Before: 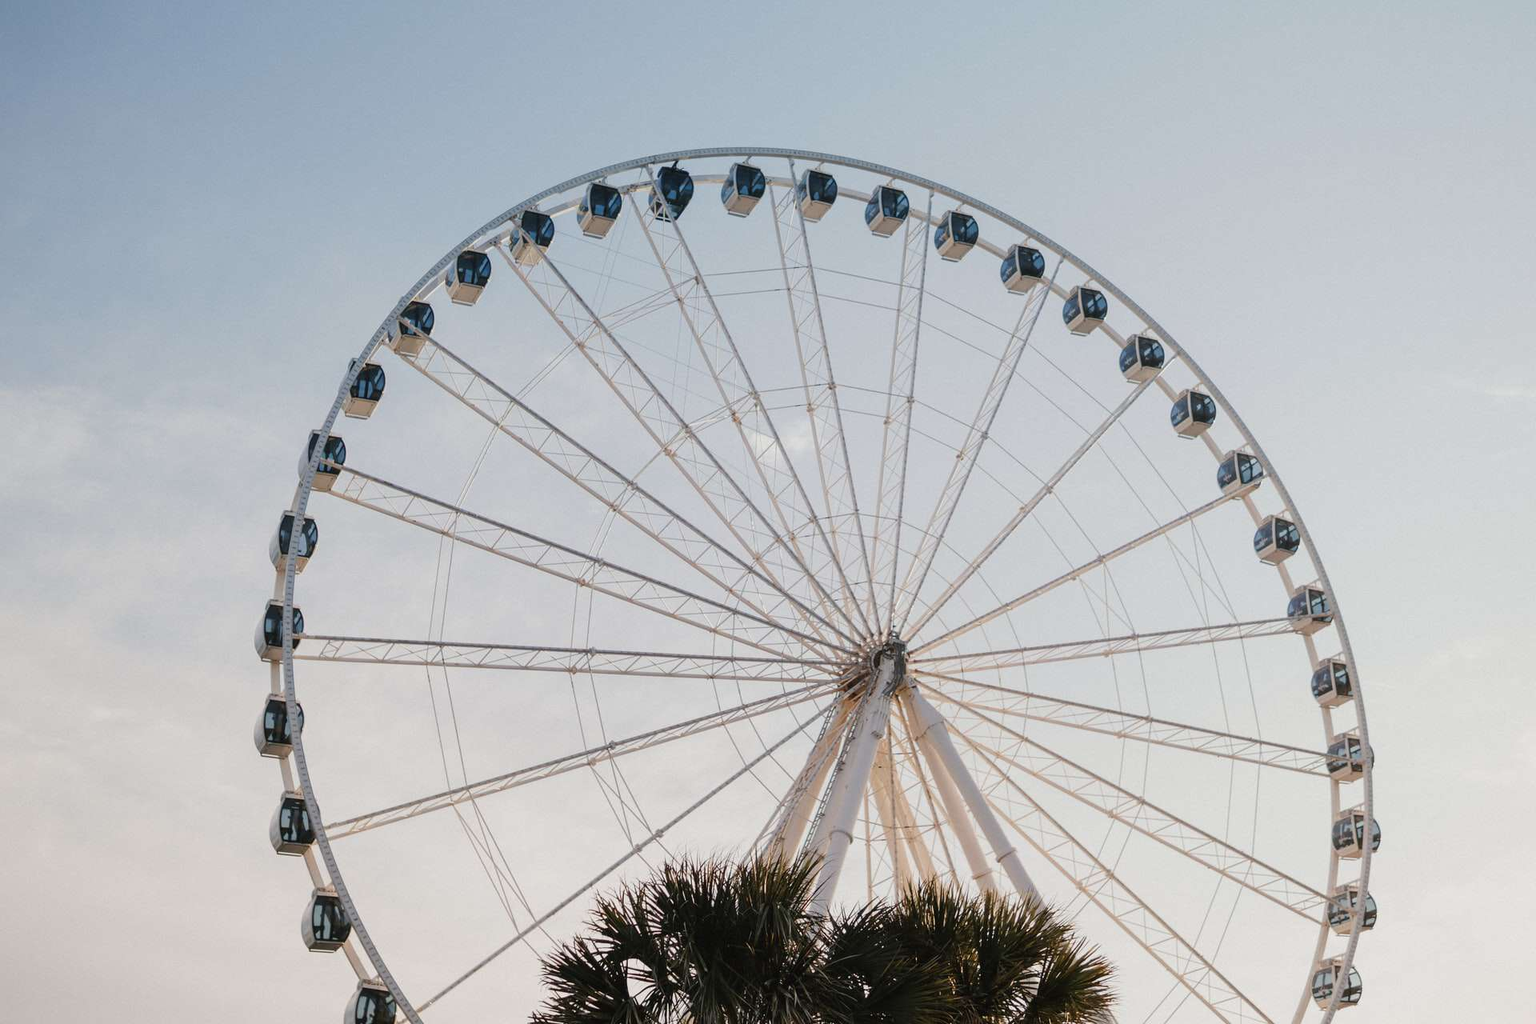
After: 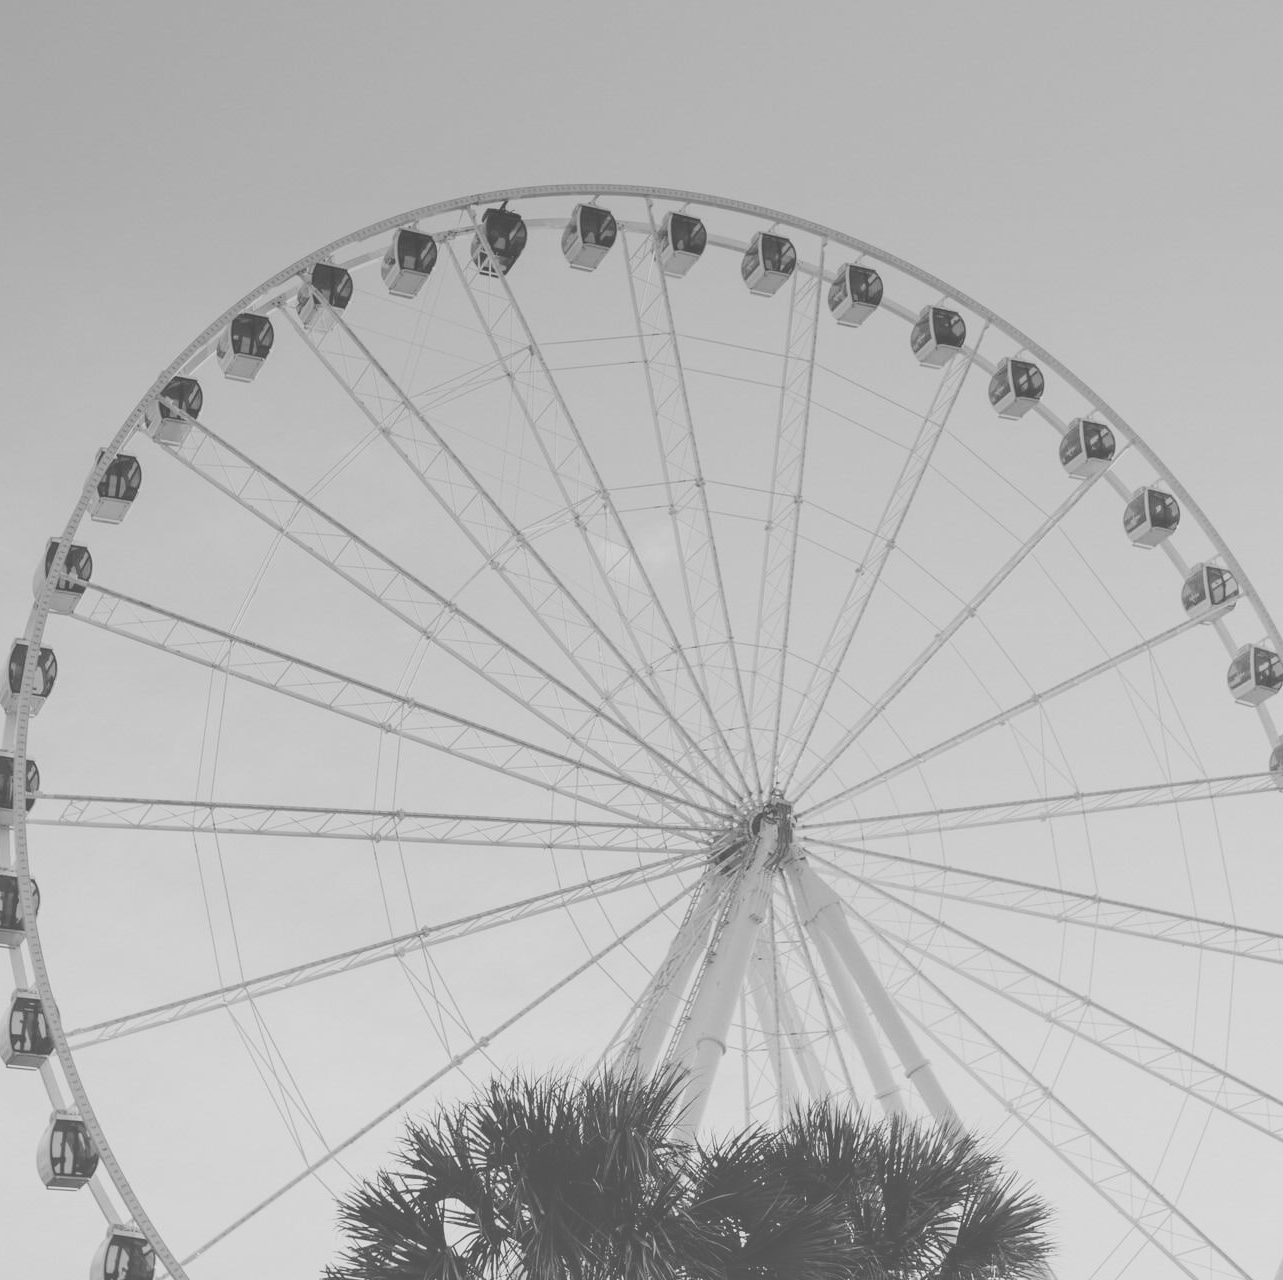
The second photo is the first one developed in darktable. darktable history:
exposure: black level correction -0.041, exposure 0.064 EV, compensate highlight preservation false
crop and rotate: left 17.732%, right 15.423%
monochrome: a -4.13, b 5.16, size 1
tone curve: curves: ch0 [(0, 0.026) (0.104, 0.1) (0.233, 0.262) (0.398, 0.507) (0.498, 0.621) (0.65, 0.757) (0.835, 0.883) (1, 0.961)]; ch1 [(0, 0) (0.346, 0.307) (0.408, 0.369) (0.453, 0.457) (0.482, 0.476) (0.502, 0.498) (0.521, 0.507) (0.553, 0.554) (0.638, 0.646) (0.693, 0.727) (1, 1)]; ch2 [(0, 0) (0.366, 0.337) (0.434, 0.46) (0.485, 0.494) (0.5, 0.494) (0.511, 0.508) (0.537, 0.55) (0.579, 0.599) (0.663, 0.67) (1, 1)], color space Lab, independent channels, preserve colors none
graduated density: on, module defaults
color balance rgb: perceptual saturation grading › global saturation -27.94%, hue shift -2.27°, contrast -21.26%
